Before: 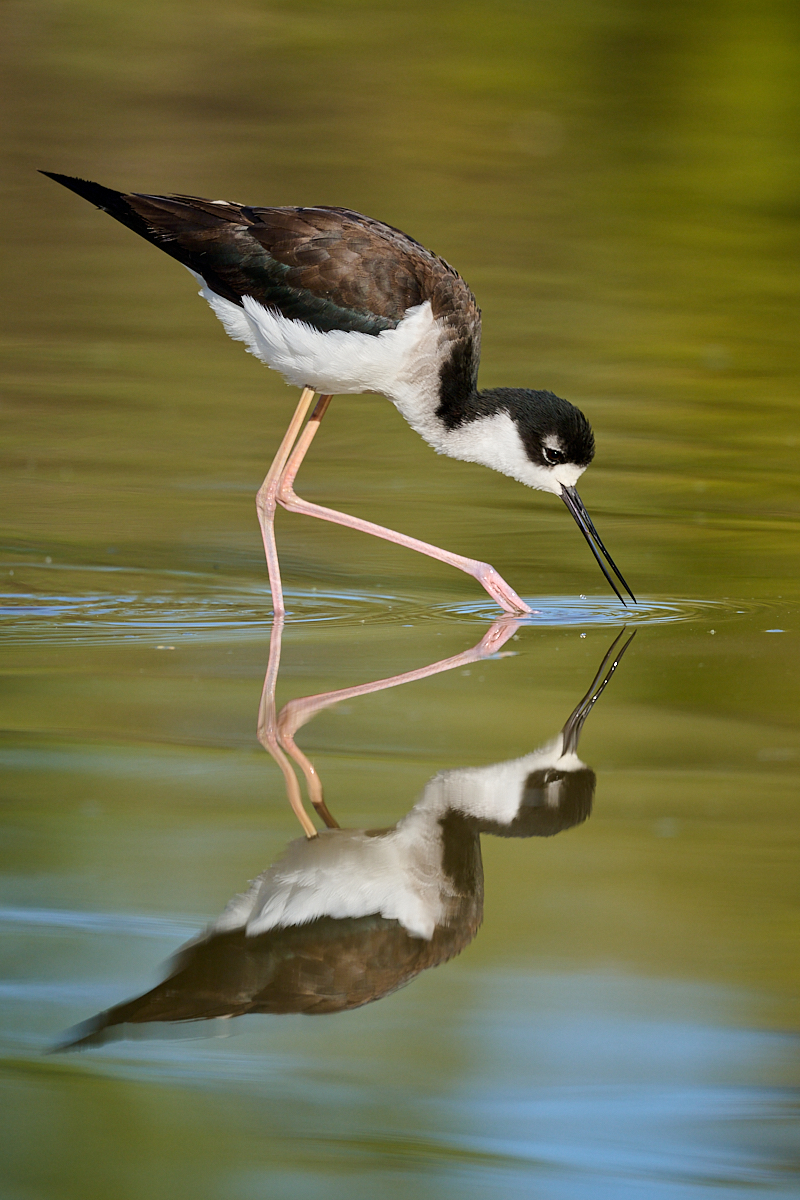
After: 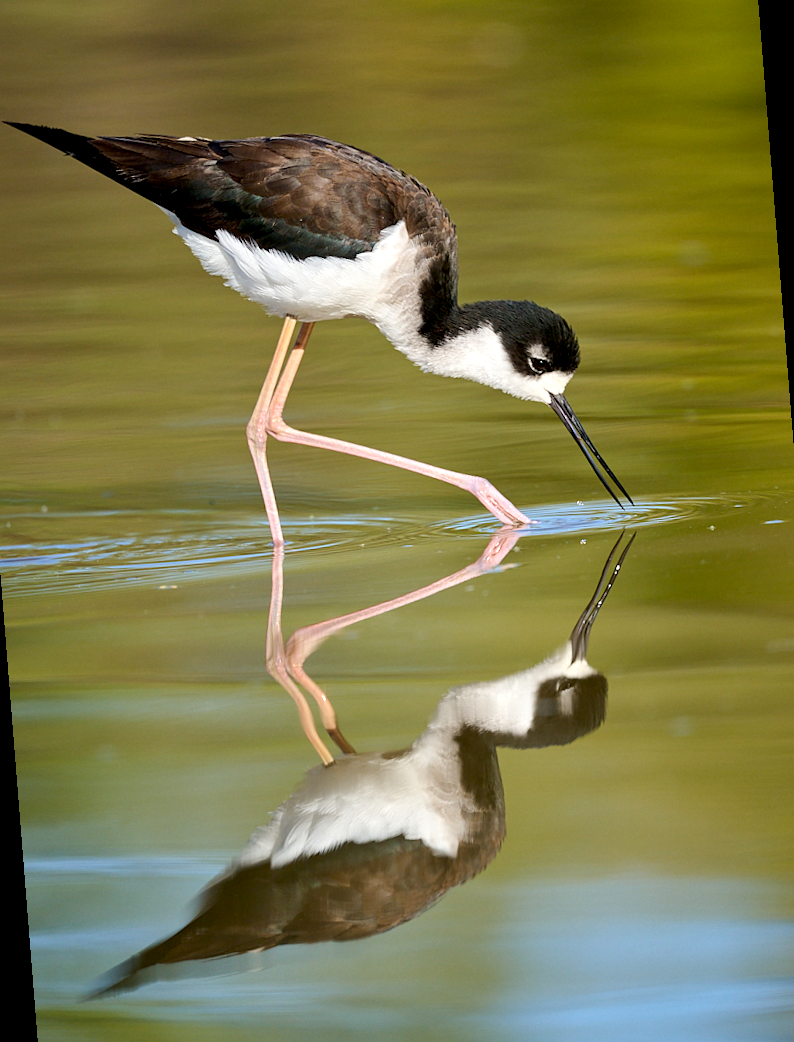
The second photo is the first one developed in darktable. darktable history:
exposure: black level correction 0.003, exposure 0.383 EV, compensate highlight preservation false
rotate and perspective: rotation -4.57°, crop left 0.054, crop right 0.944, crop top 0.087, crop bottom 0.914
